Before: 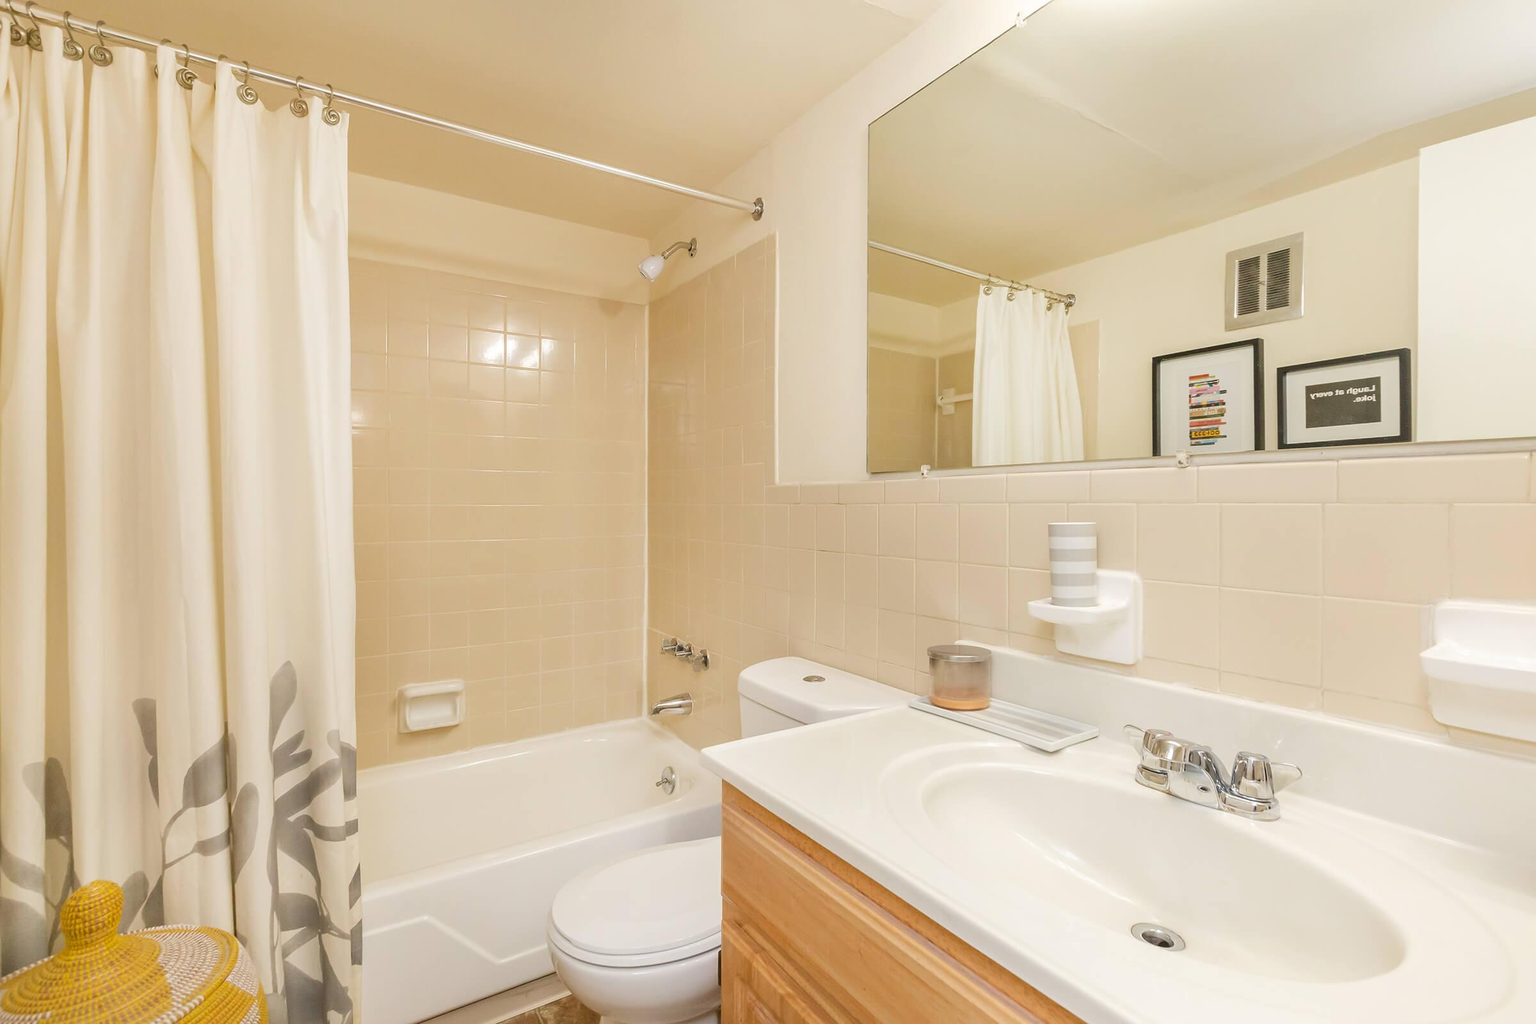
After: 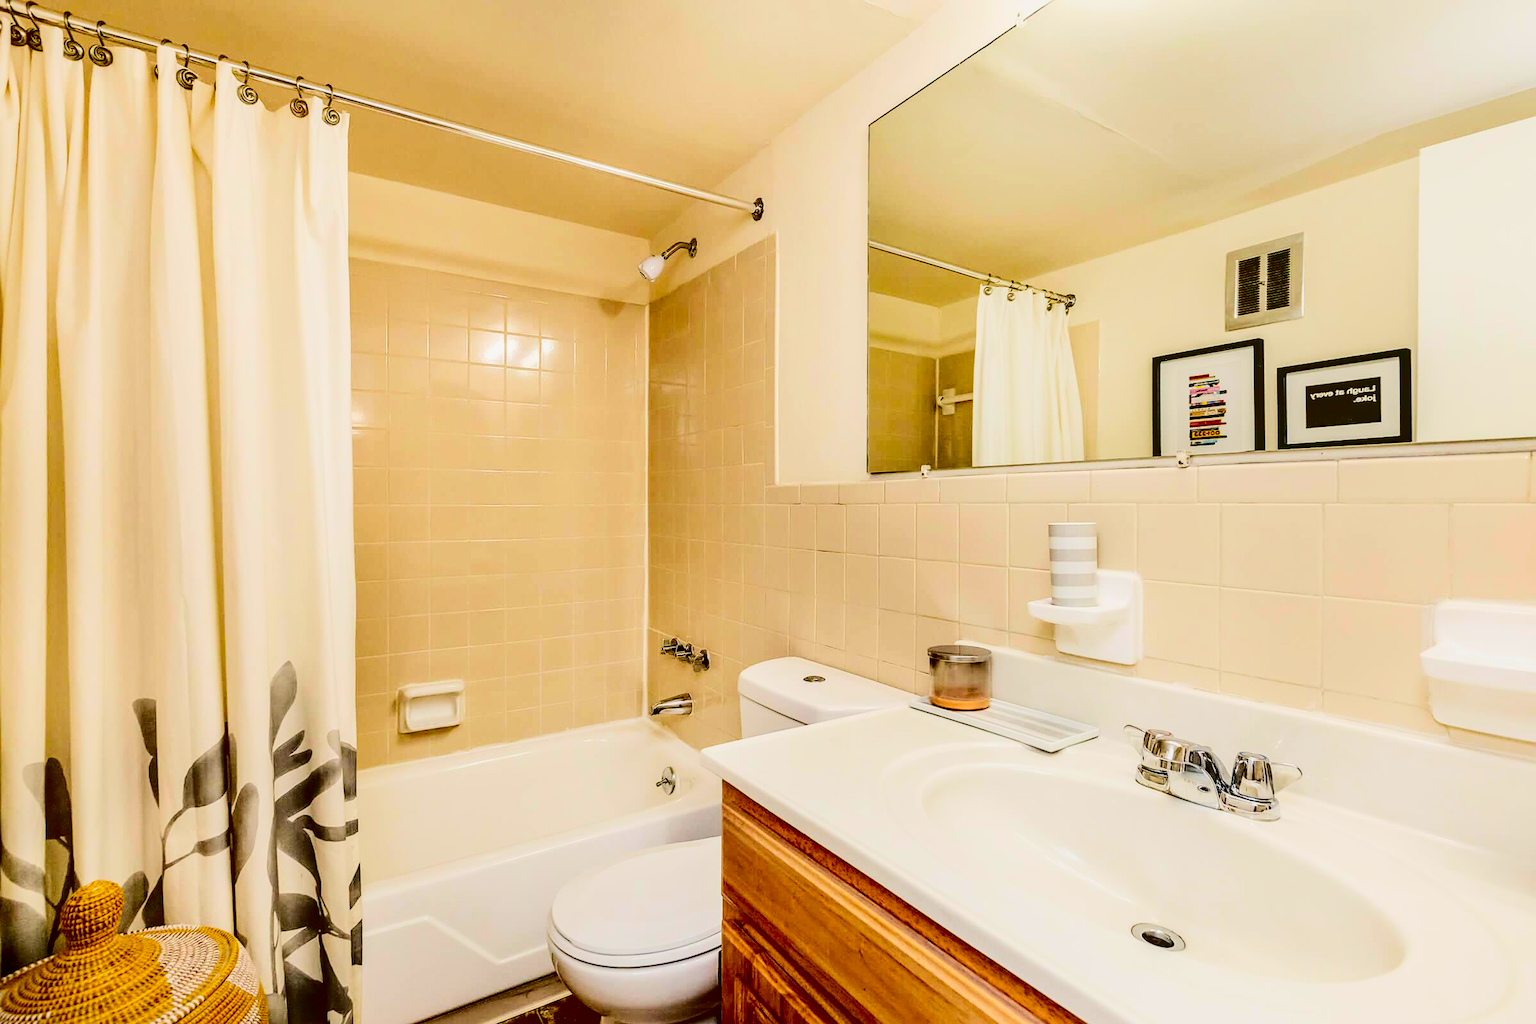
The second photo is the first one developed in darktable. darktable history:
tone equalizer: on, module defaults
sharpen: amount 0.2
local contrast: on, module defaults
filmic rgb: black relative exposure -7.65 EV, white relative exposure 4.56 EV, hardness 3.61
contrast brightness saturation: contrast 0.77, brightness -1, saturation 1
